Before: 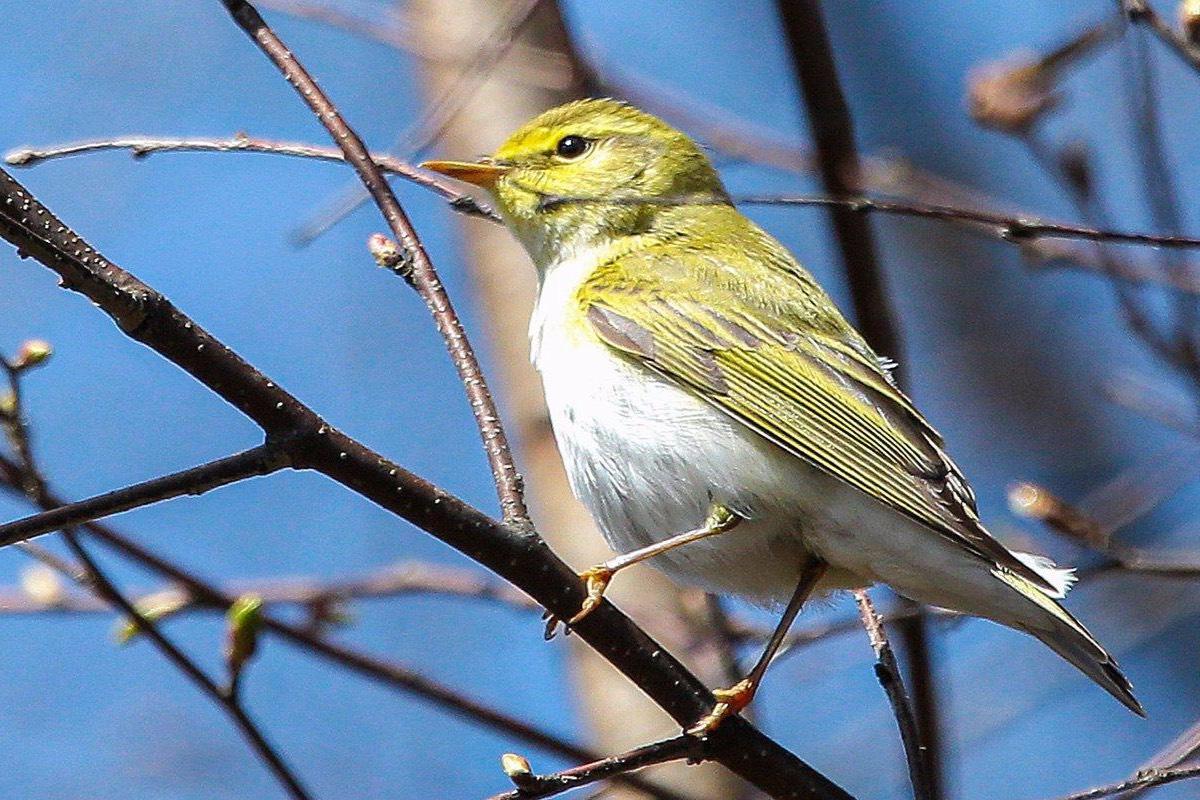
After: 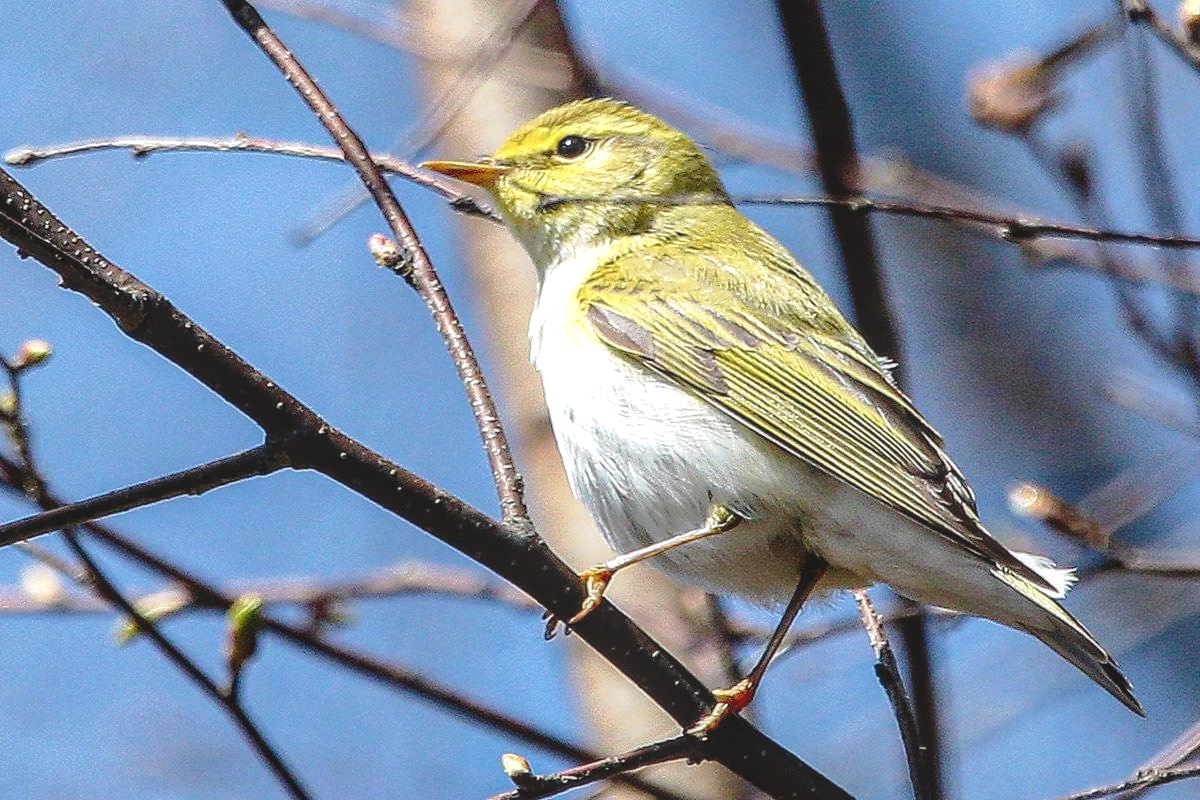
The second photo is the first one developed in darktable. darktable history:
tone curve: curves: ch0 [(0, 0) (0.003, 0.128) (0.011, 0.133) (0.025, 0.133) (0.044, 0.141) (0.069, 0.152) (0.1, 0.169) (0.136, 0.201) (0.177, 0.239) (0.224, 0.294) (0.277, 0.358) (0.335, 0.428) (0.399, 0.488) (0.468, 0.55) (0.543, 0.611) (0.623, 0.678) (0.709, 0.755) (0.801, 0.843) (0.898, 0.91) (1, 1)], preserve colors none
local contrast: detail 130%
